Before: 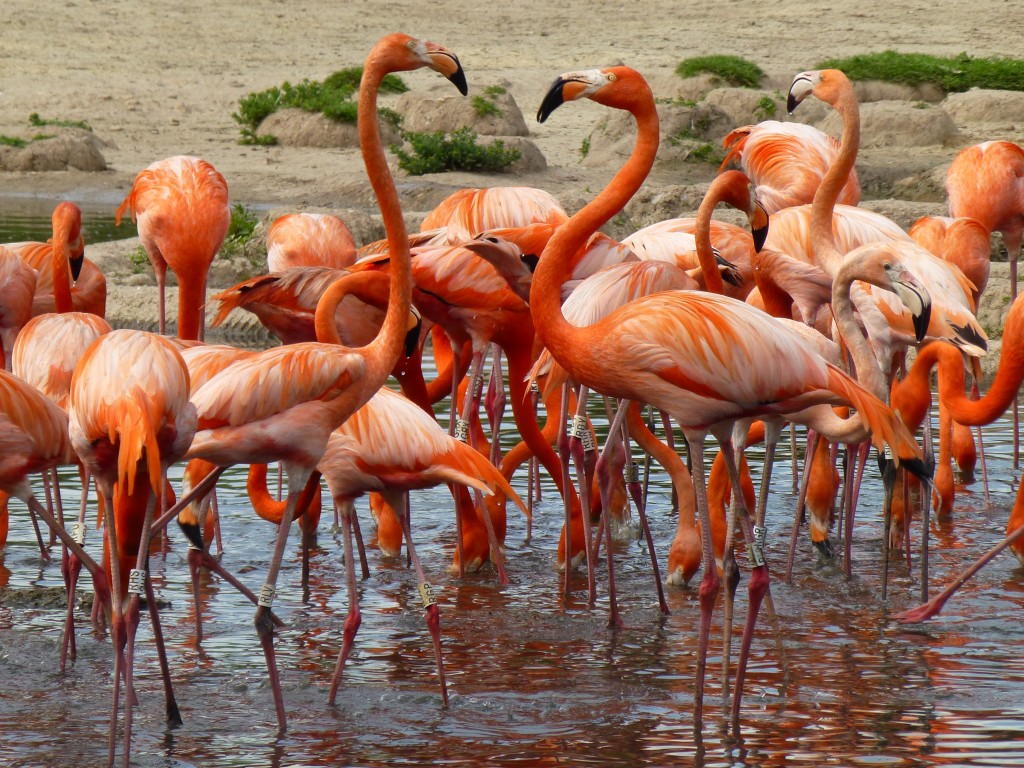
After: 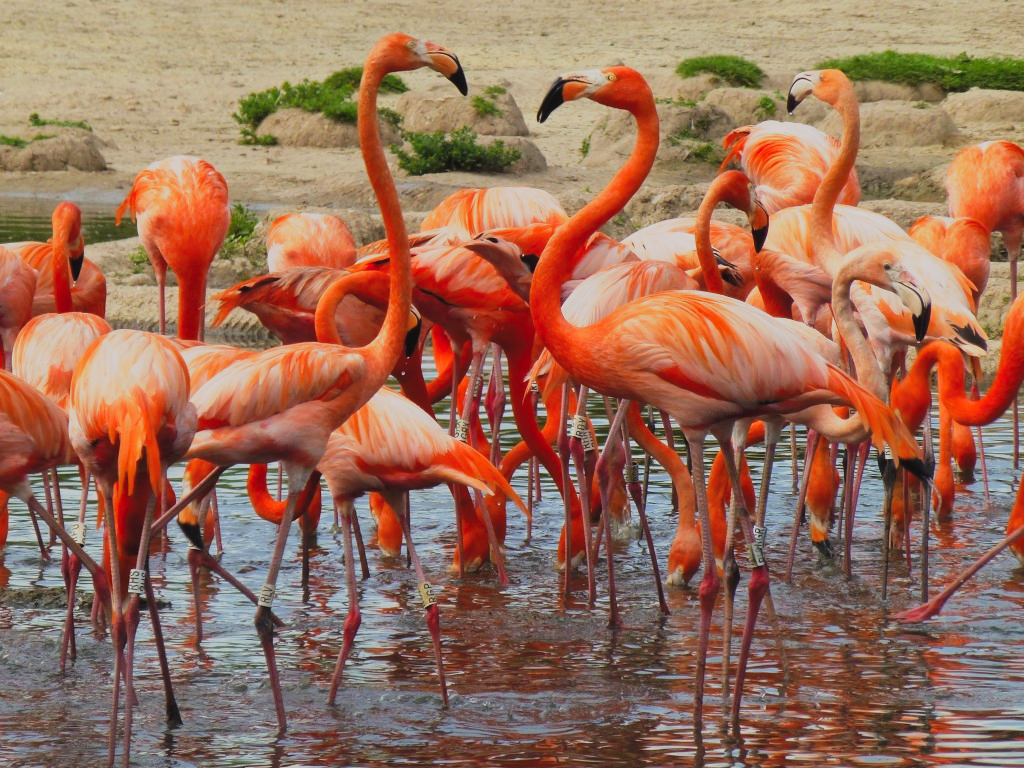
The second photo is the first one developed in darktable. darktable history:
lowpass: radius 0.1, contrast 0.85, saturation 1.1, unbound 0
tone curve: curves: ch0 [(0, 0) (0.003, 0.024) (0.011, 0.029) (0.025, 0.044) (0.044, 0.072) (0.069, 0.104) (0.1, 0.131) (0.136, 0.159) (0.177, 0.191) (0.224, 0.245) (0.277, 0.298) (0.335, 0.354) (0.399, 0.428) (0.468, 0.503) (0.543, 0.596) (0.623, 0.684) (0.709, 0.781) (0.801, 0.843) (0.898, 0.946) (1, 1)], preserve colors none
filmic rgb: black relative exposure -7.65 EV, white relative exposure 4.56 EV, hardness 3.61, contrast 1.05
exposure: exposure -0.041 EV, compensate highlight preservation false
